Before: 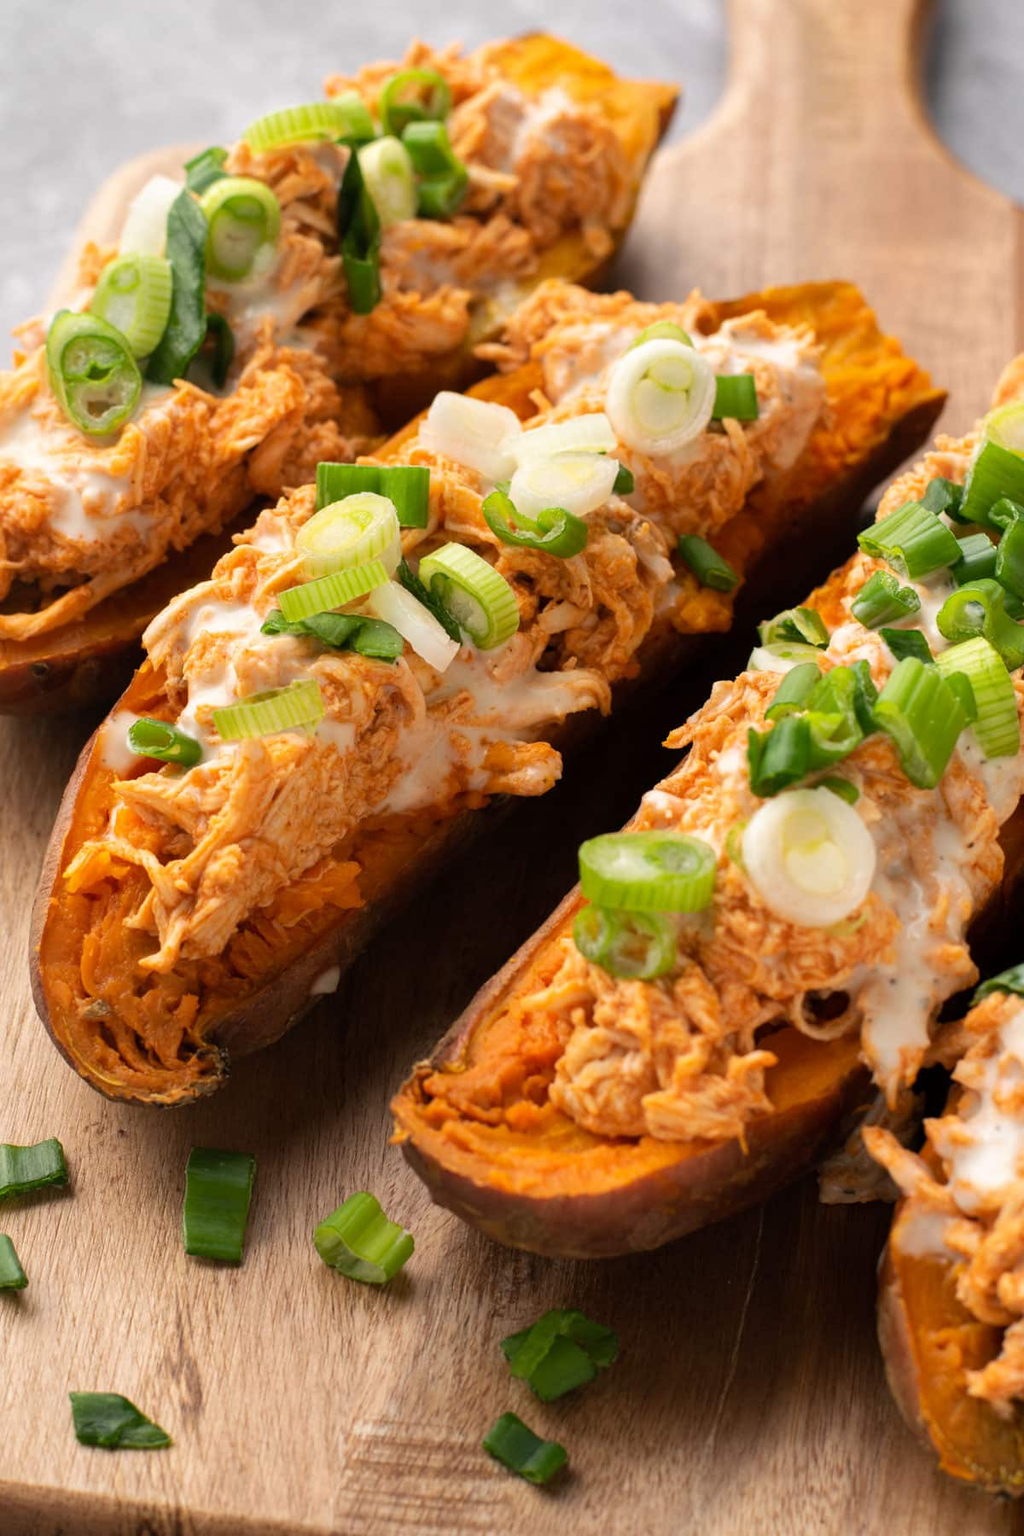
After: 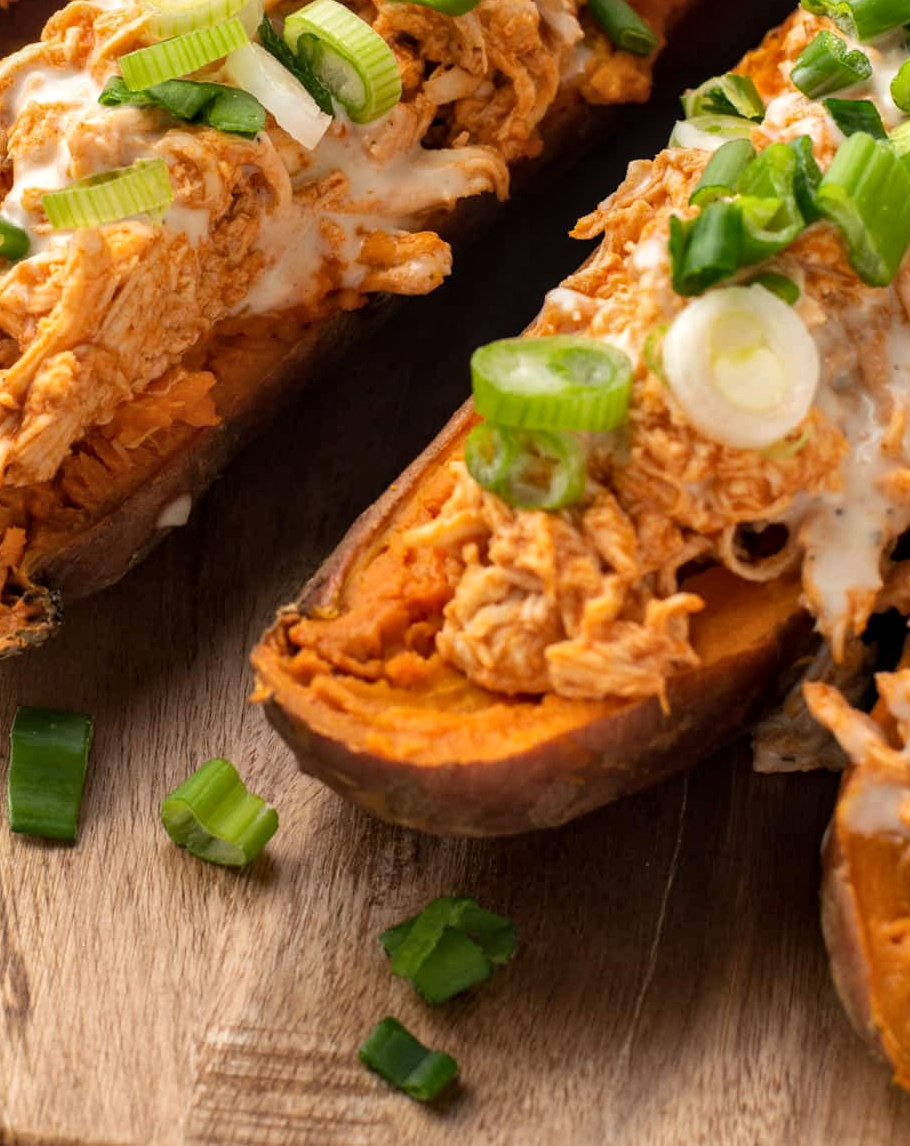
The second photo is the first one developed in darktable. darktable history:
local contrast: on, module defaults
shadows and highlights: shadows 37.21, highlights -26.66, soften with gaussian
crop and rotate: left 17.297%, top 35.446%, right 6.825%, bottom 0.834%
